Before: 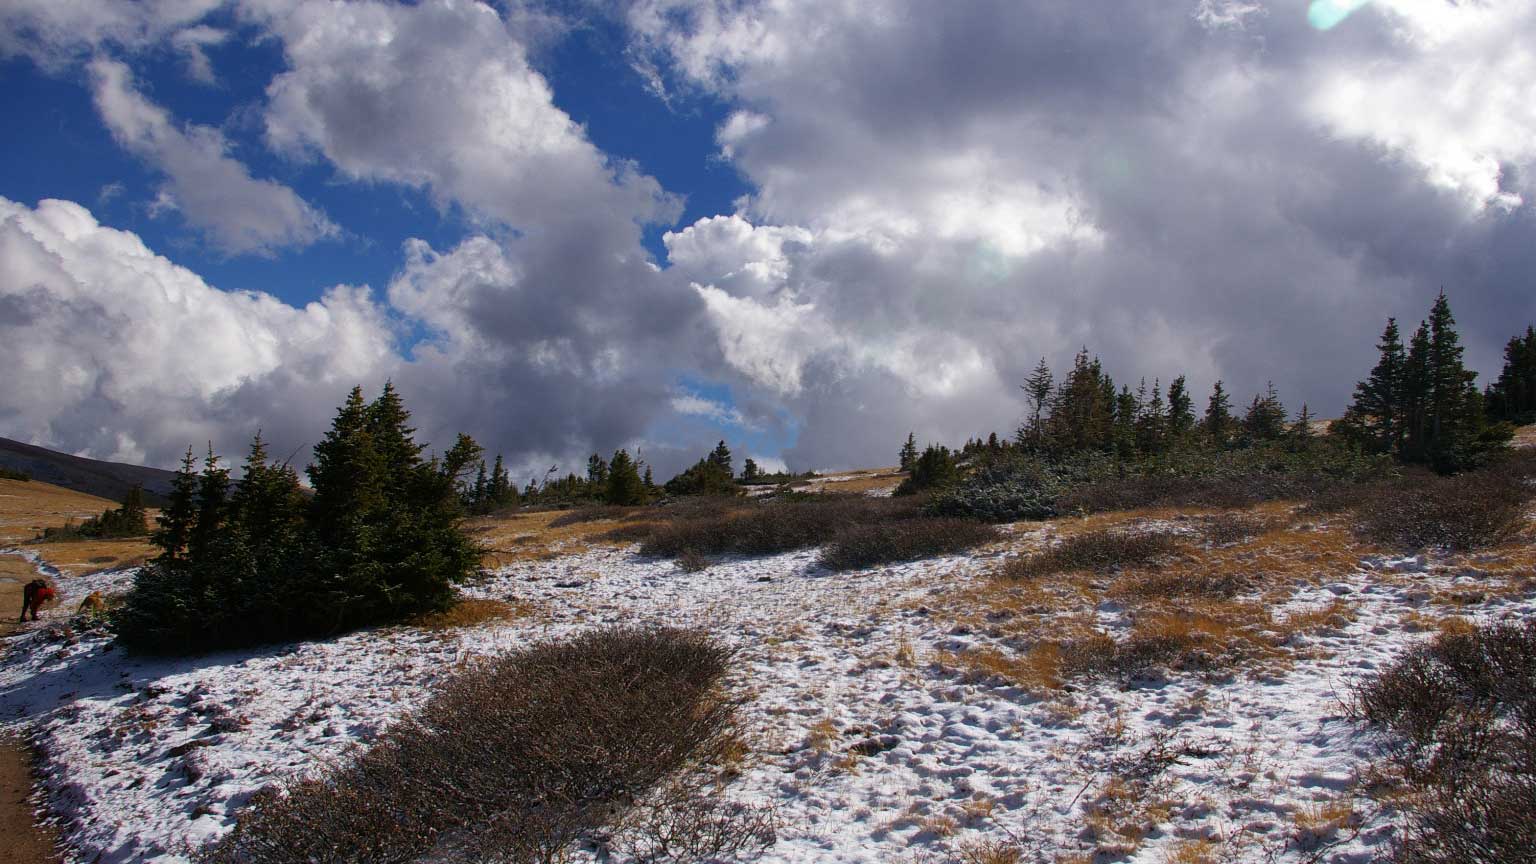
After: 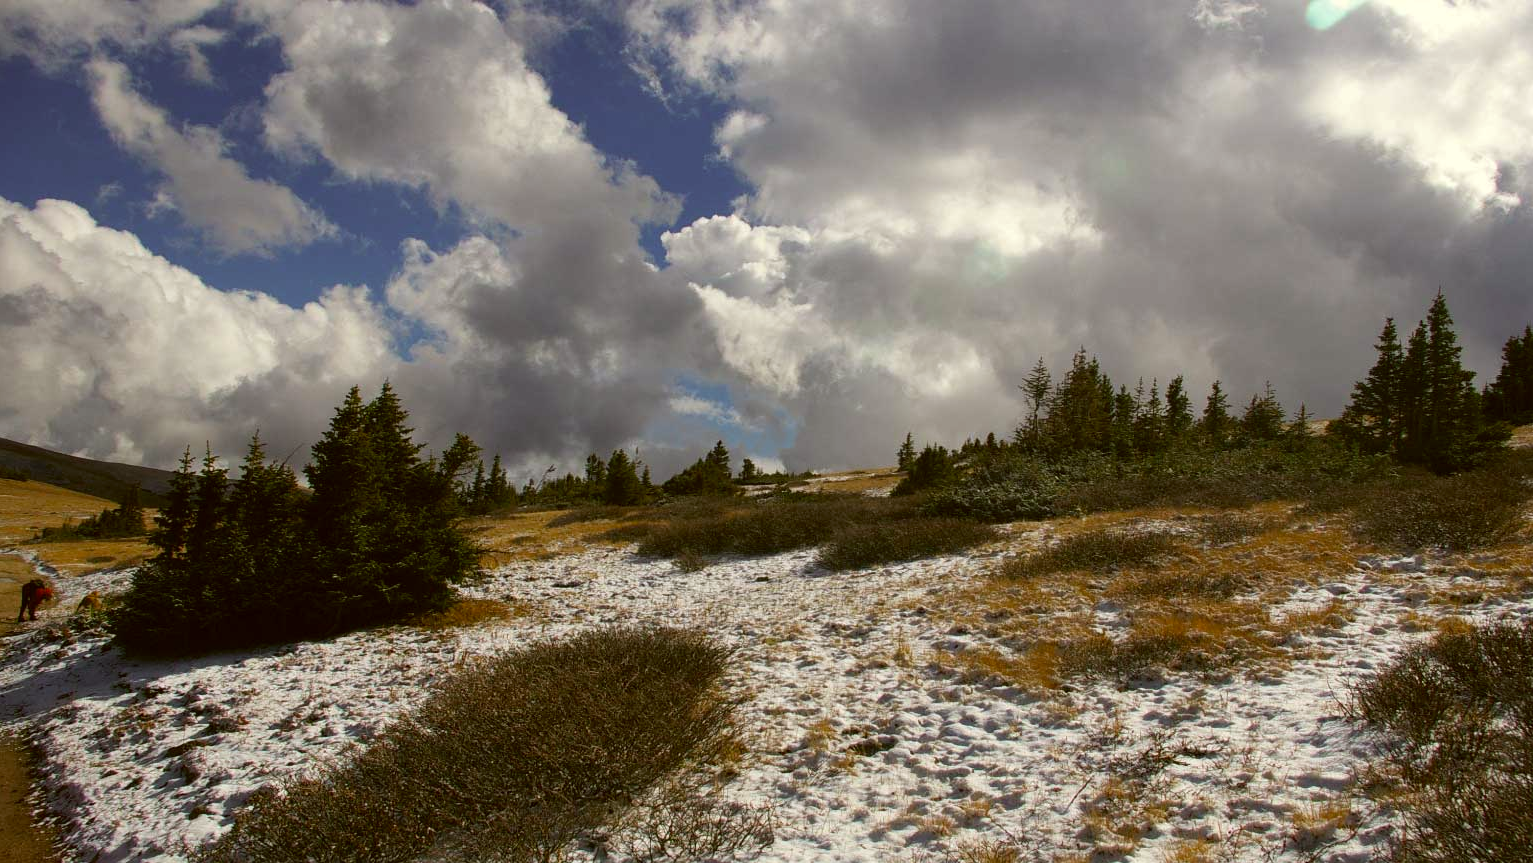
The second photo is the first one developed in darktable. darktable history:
crop and rotate: left 0.145%, bottom 0.006%
color correction: highlights a* -1.59, highlights b* 10.05, shadows a* 0.337, shadows b* 19.1
